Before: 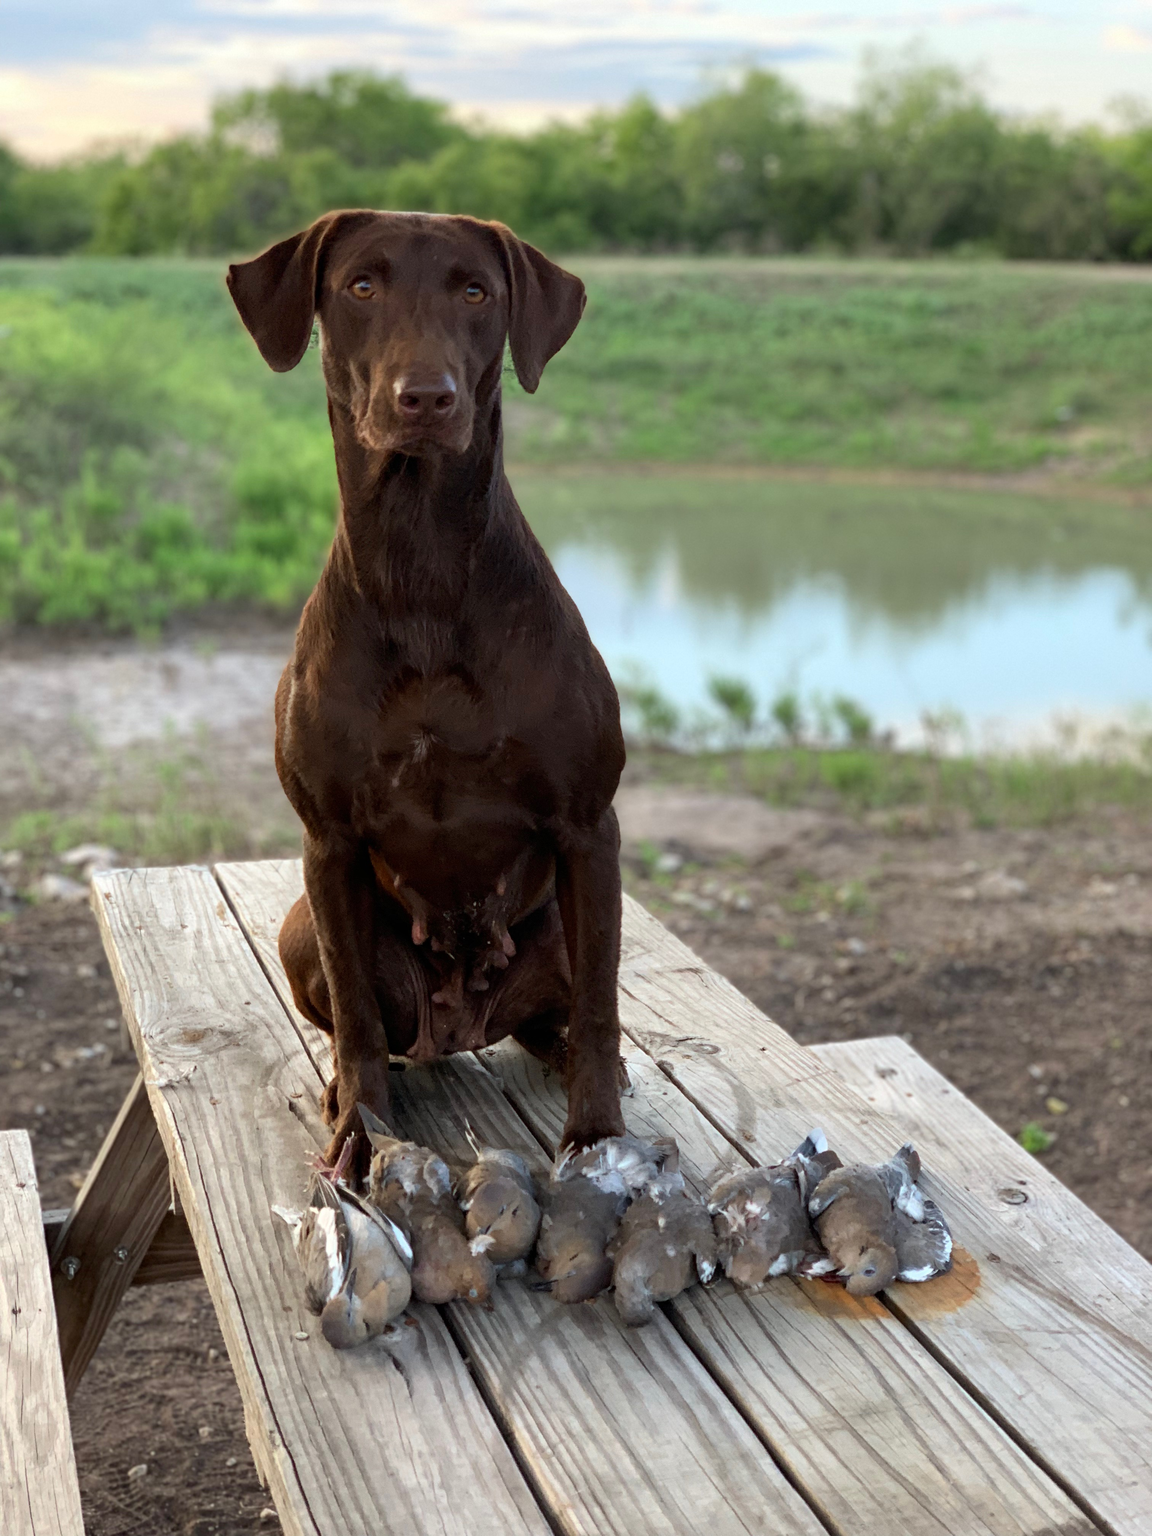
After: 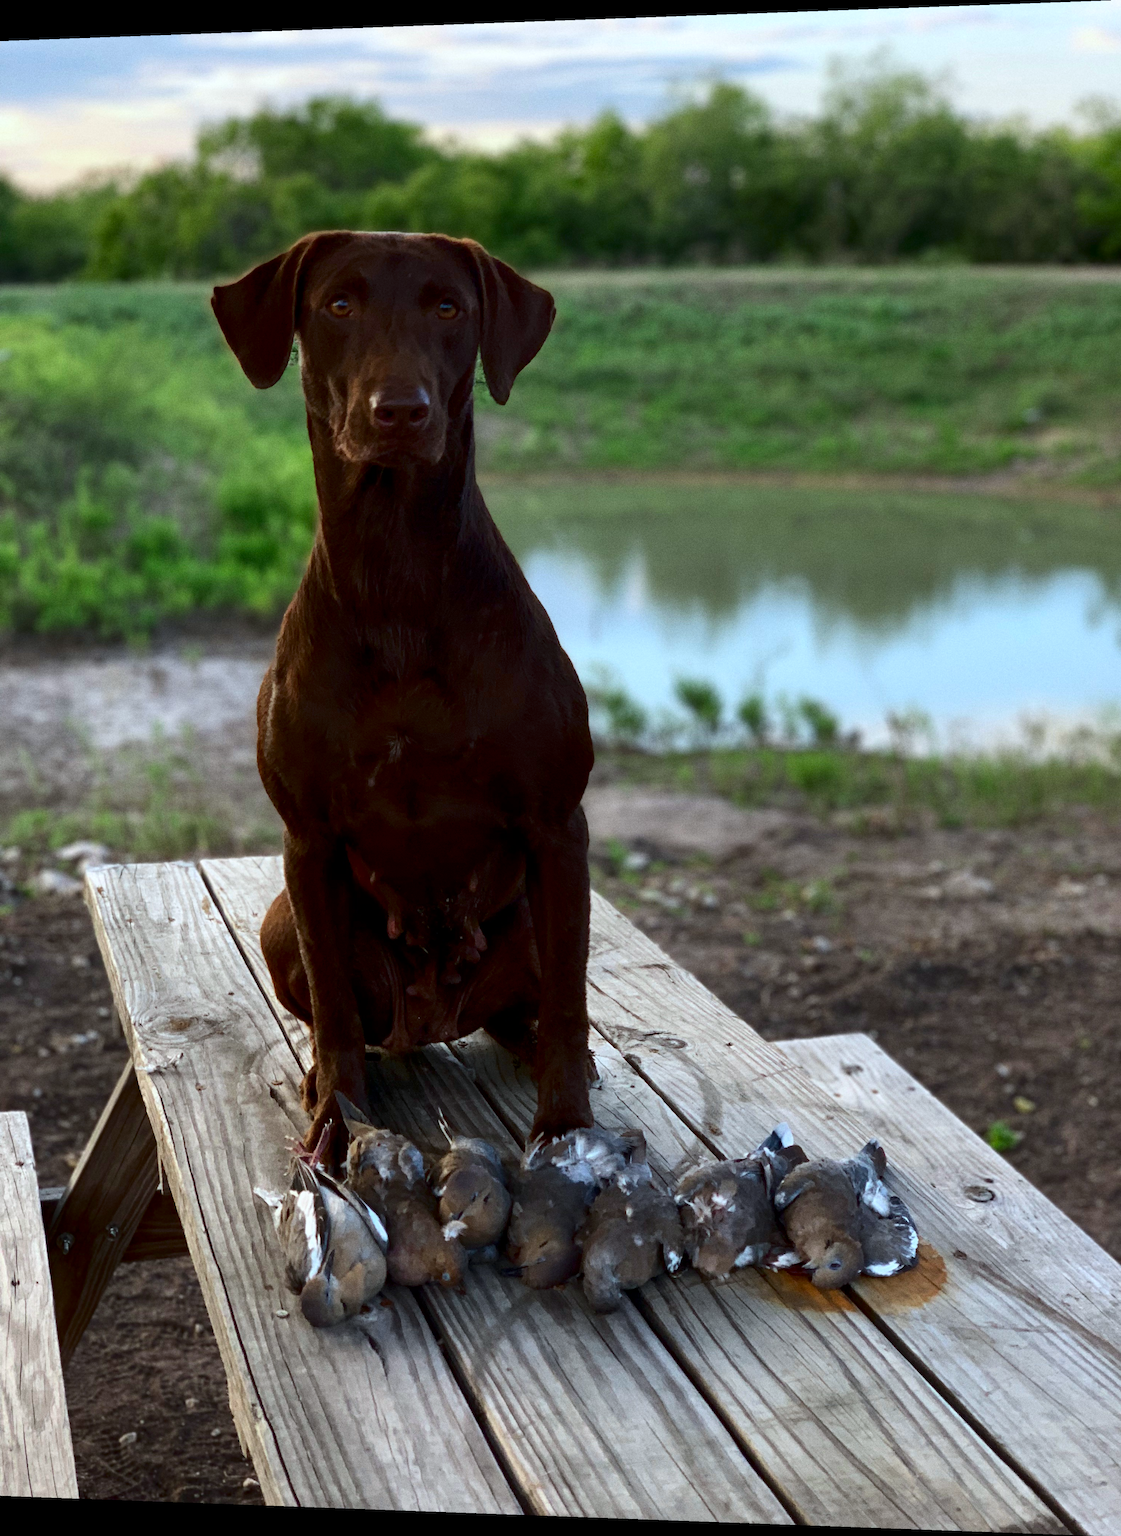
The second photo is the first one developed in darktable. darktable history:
grain: coarseness 0.47 ISO
rotate and perspective: lens shift (horizontal) -0.055, automatic cropping off
contrast brightness saturation: contrast 0.1, brightness -0.26, saturation 0.14
white balance: red 0.967, blue 1.049
